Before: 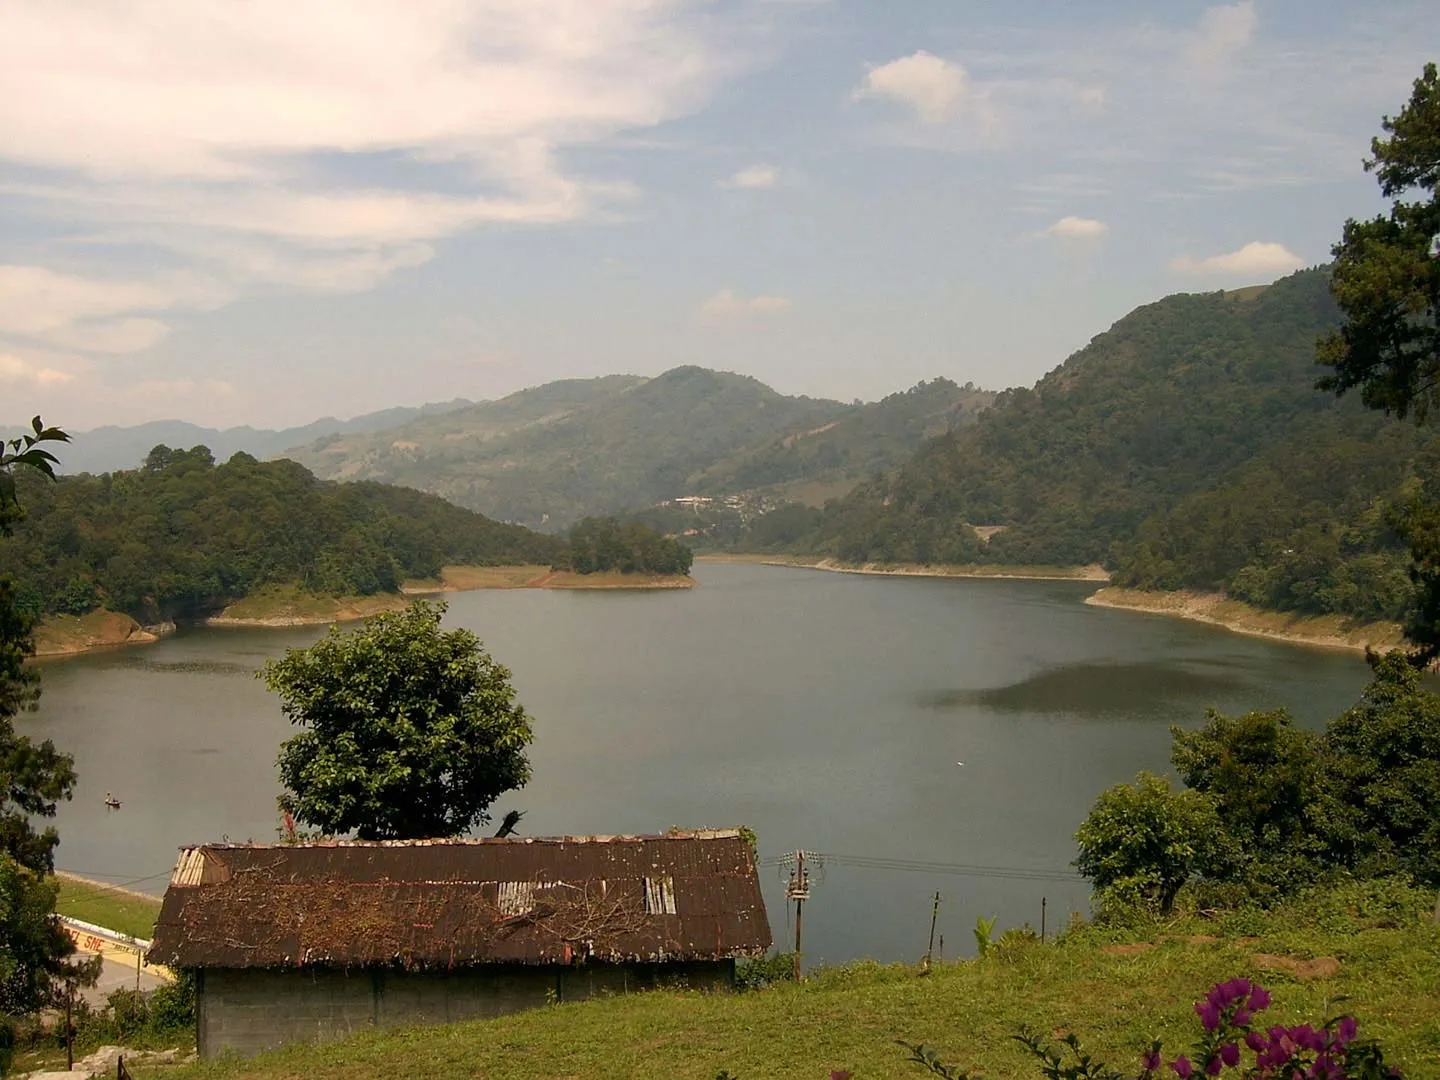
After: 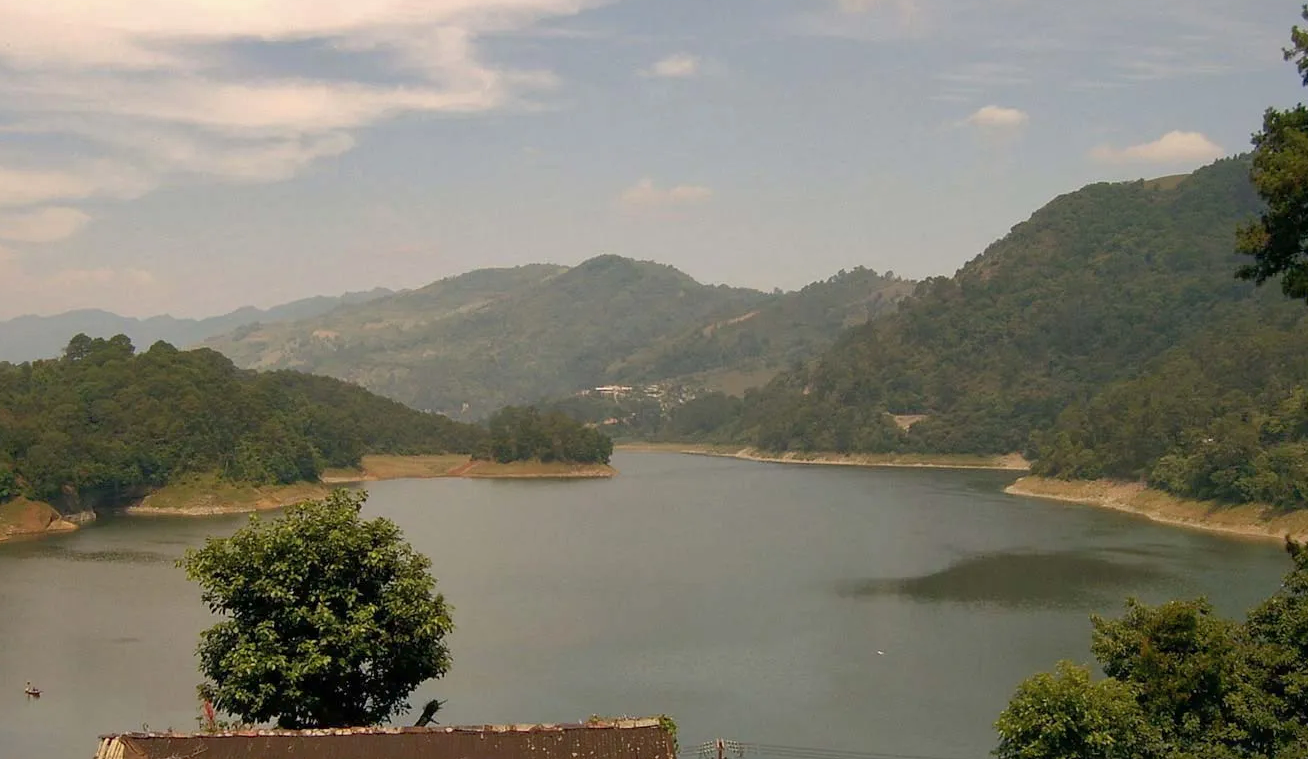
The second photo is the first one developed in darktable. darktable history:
crop: left 5.596%, top 10.314%, right 3.534%, bottom 19.395%
shadows and highlights: on, module defaults
